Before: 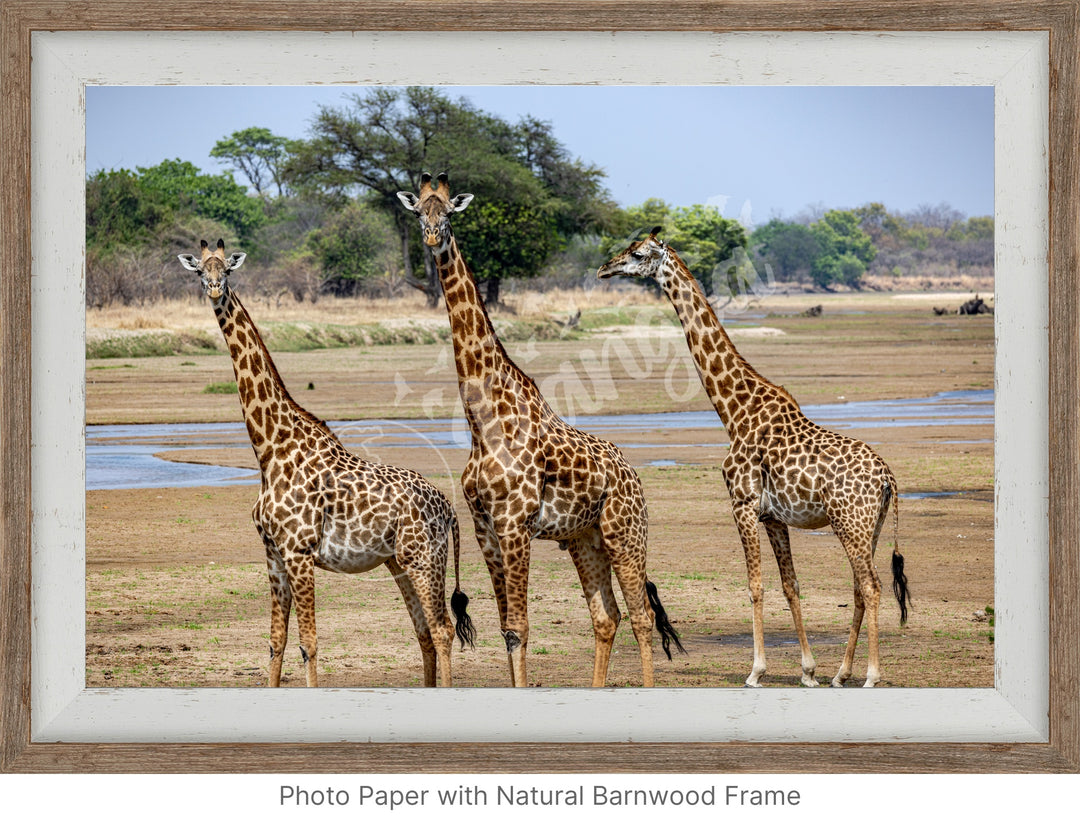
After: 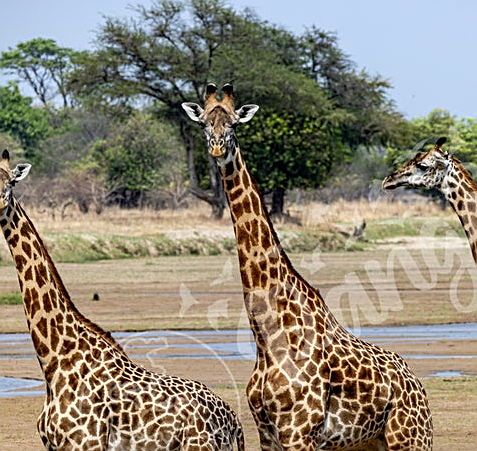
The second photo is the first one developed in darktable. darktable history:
crop: left 19.95%, top 10.82%, right 35.844%, bottom 34.675%
sharpen: on, module defaults
